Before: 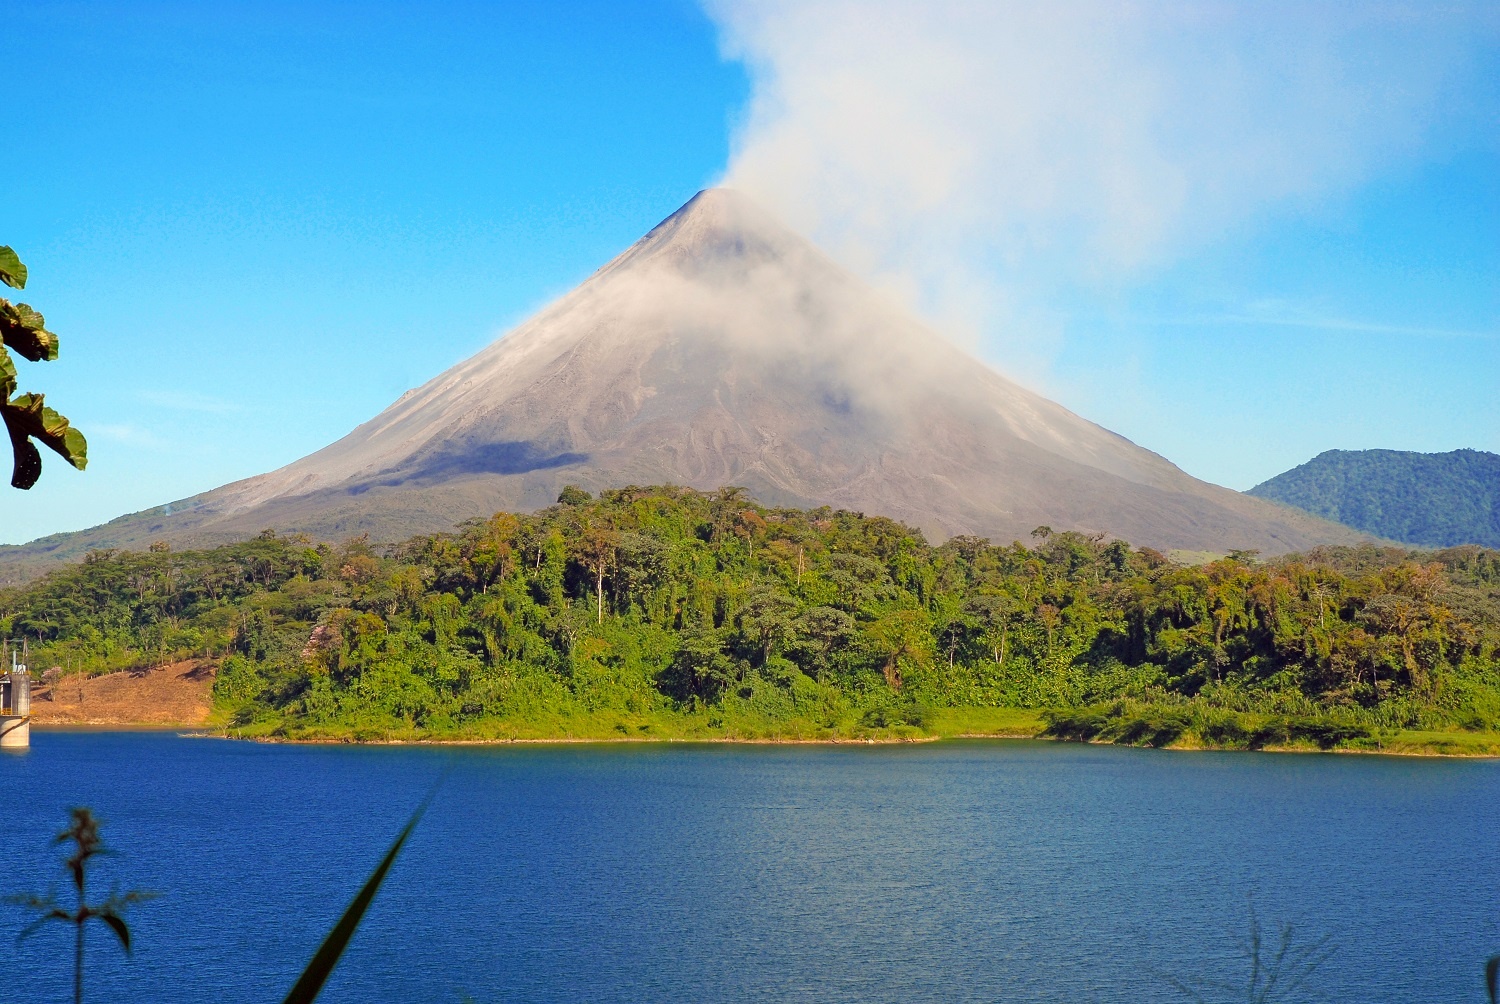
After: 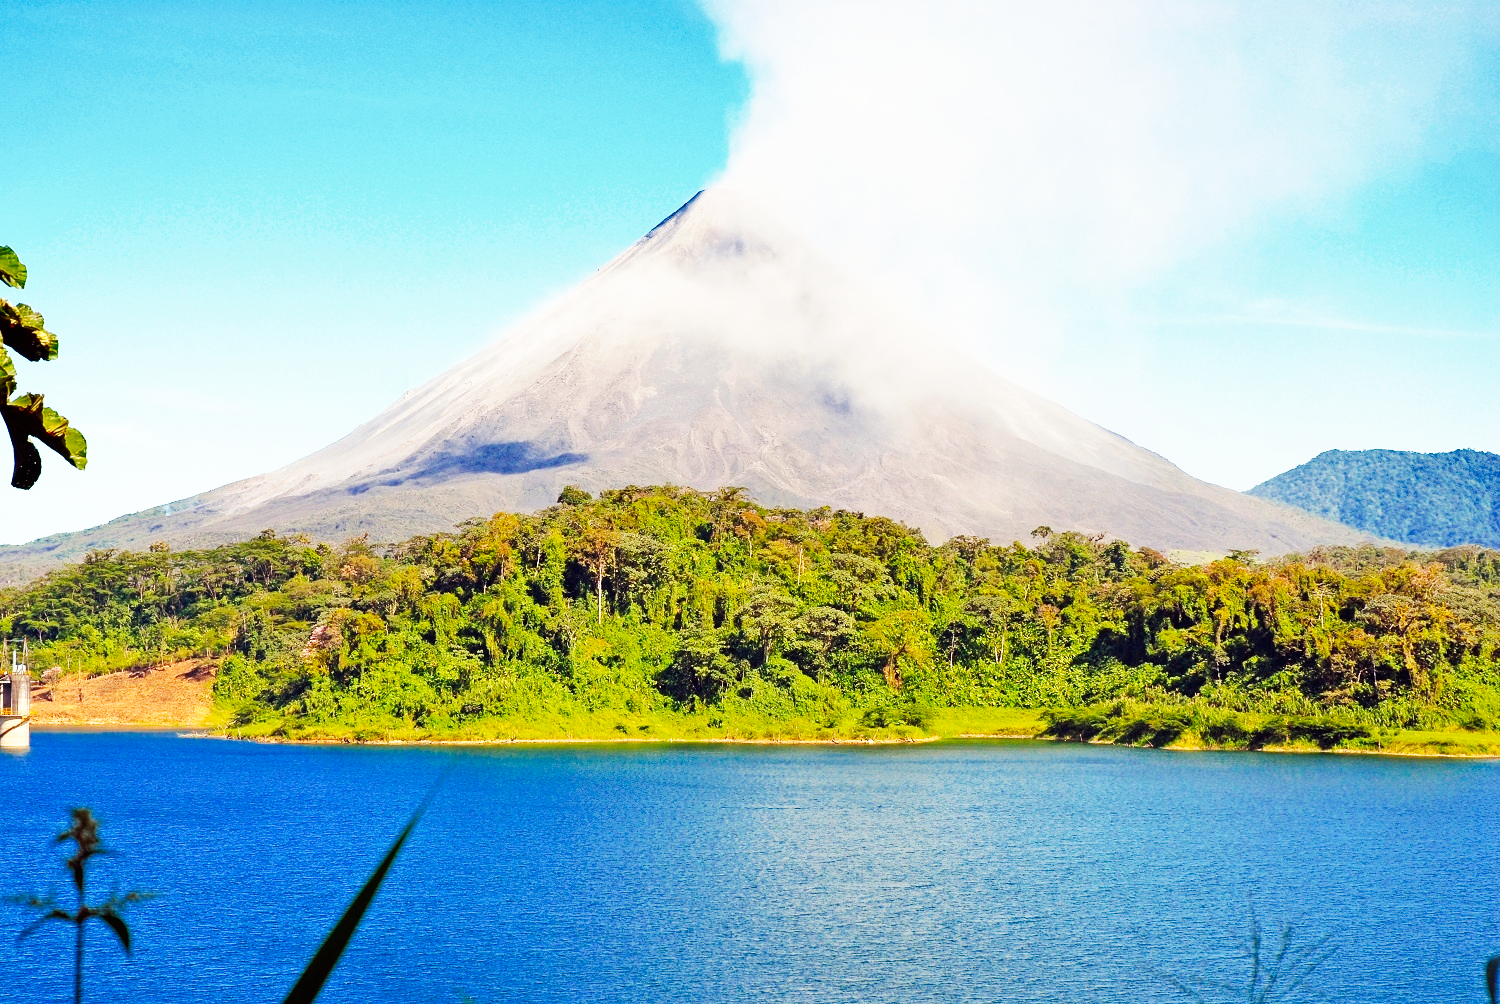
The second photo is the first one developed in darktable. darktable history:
shadows and highlights: low approximation 0.01, soften with gaussian
base curve: curves: ch0 [(0, 0) (0.007, 0.004) (0.027, 0.03) (0.046, 0.07) (0.207, 0.54) (0.442, 0.872) (0.673, 0.972) (1, 1)], preserve colors none
color balance rgb: saturation formula JzAzBz (2021)
